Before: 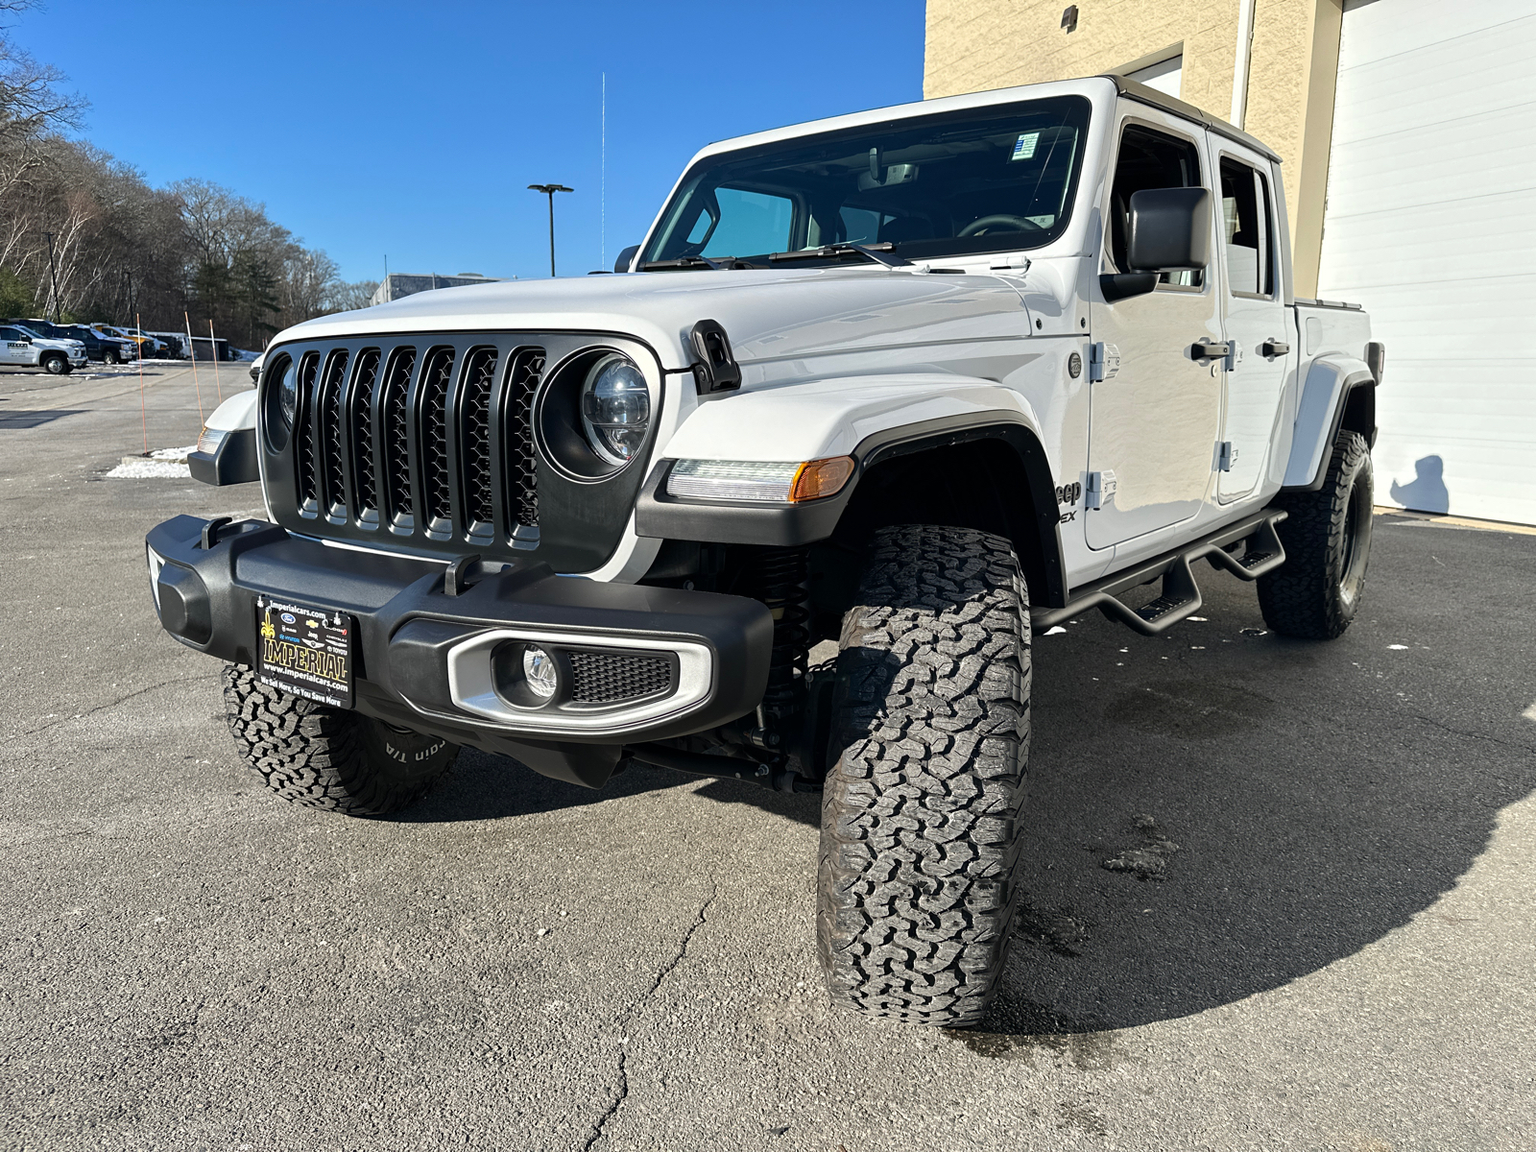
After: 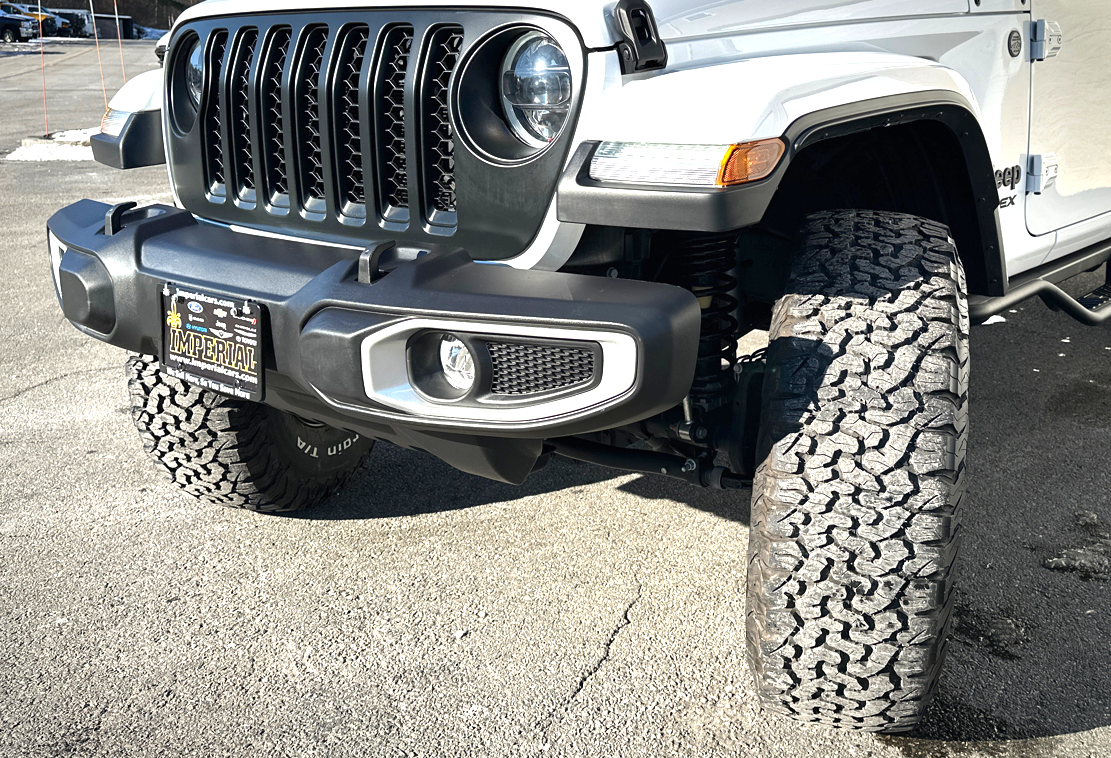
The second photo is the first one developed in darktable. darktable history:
vignetting: fall-off start 78.73%, saturation 0.053, width/height ratio 1.327
exposure: black level correction 0, exposure 1.105 EV, compensate highlight preservation false
crop: left 6.622%, top 28.131%, right 23.907%, bottom 8.656%
